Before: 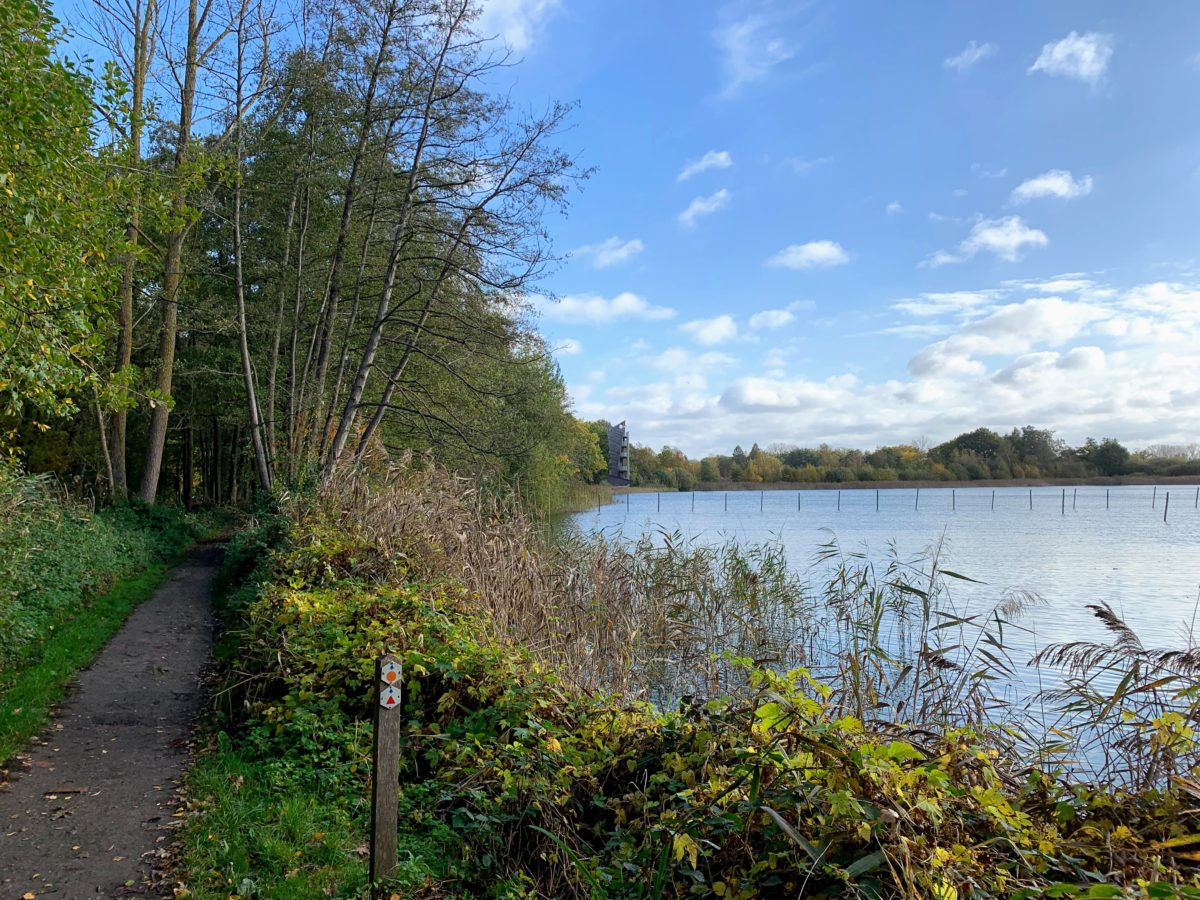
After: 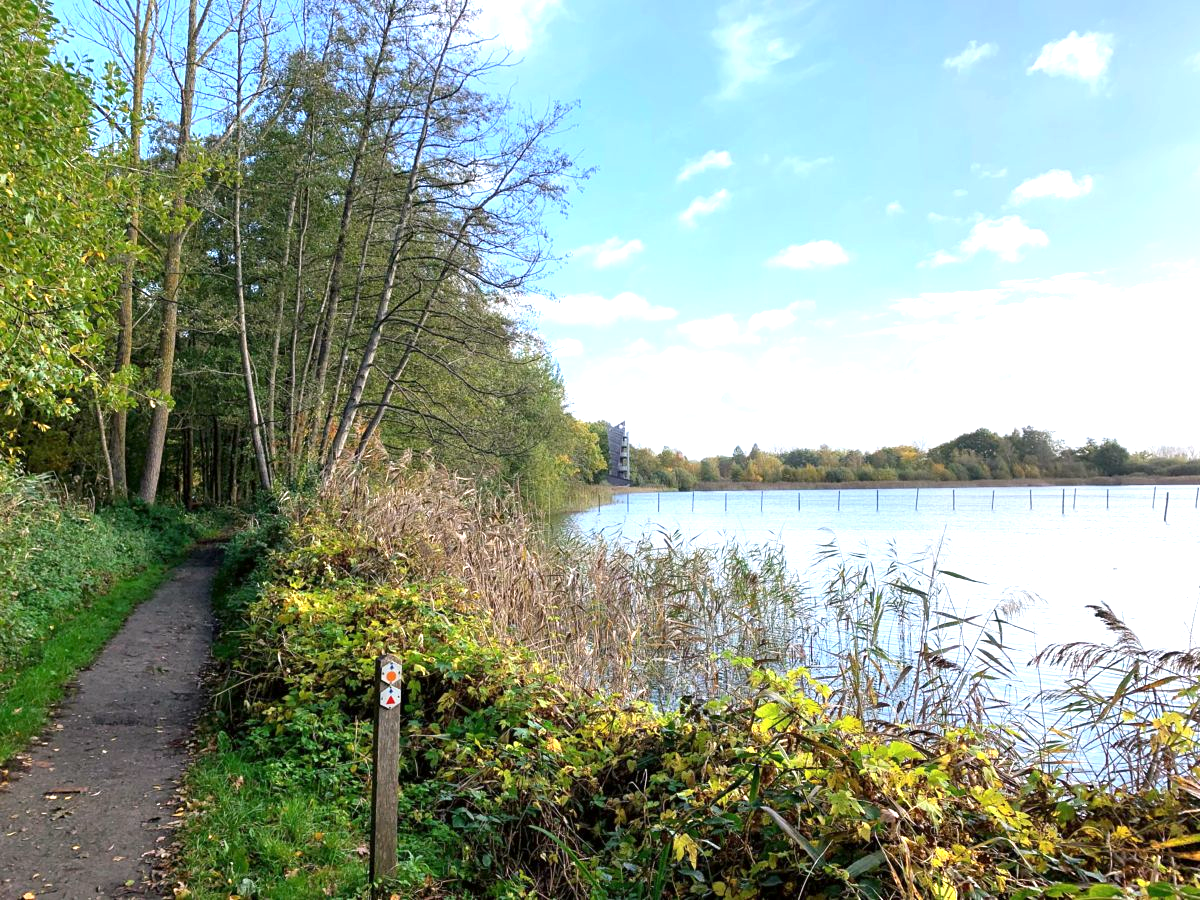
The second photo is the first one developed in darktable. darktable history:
color correction: highlights a* 3.06, highlights b* -1.46, shadows a* -0.119, shadows b* 2.05, saturation 0.979
exposure: exposure 1.092 EV, compensate highlight preservation false
